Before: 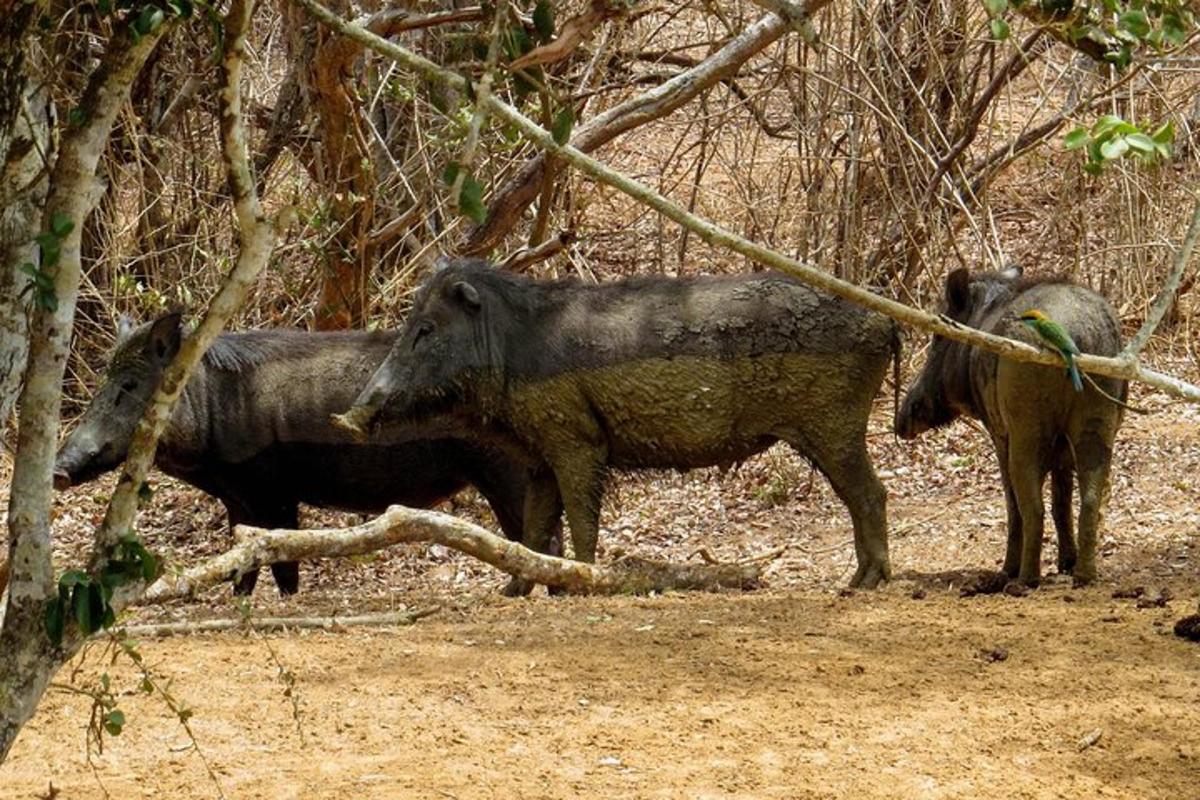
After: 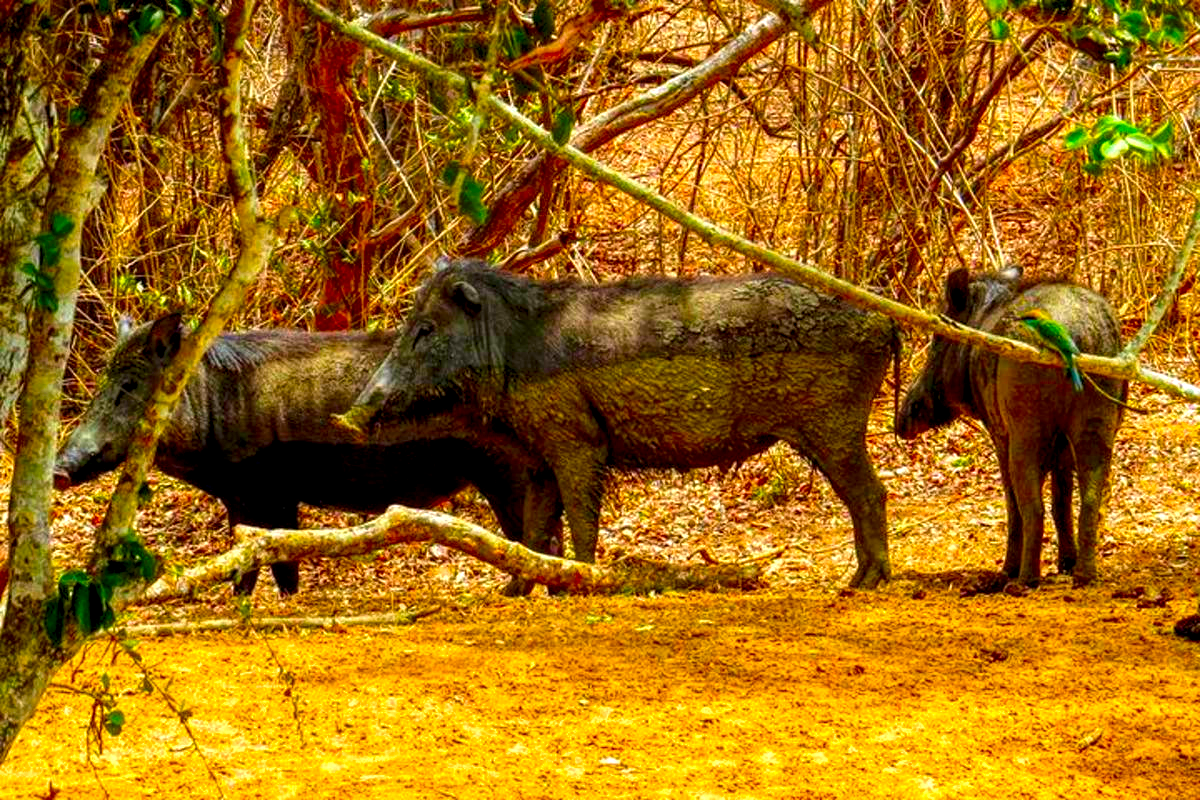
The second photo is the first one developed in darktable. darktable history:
color correction: highlights b* 0.021, saturation 2.96
exposure: exposure 0.201 EV, compensate highlight preservation false
local contrast: highlights 106%, shadows 101%, detail 199%, midtone range 0.2
